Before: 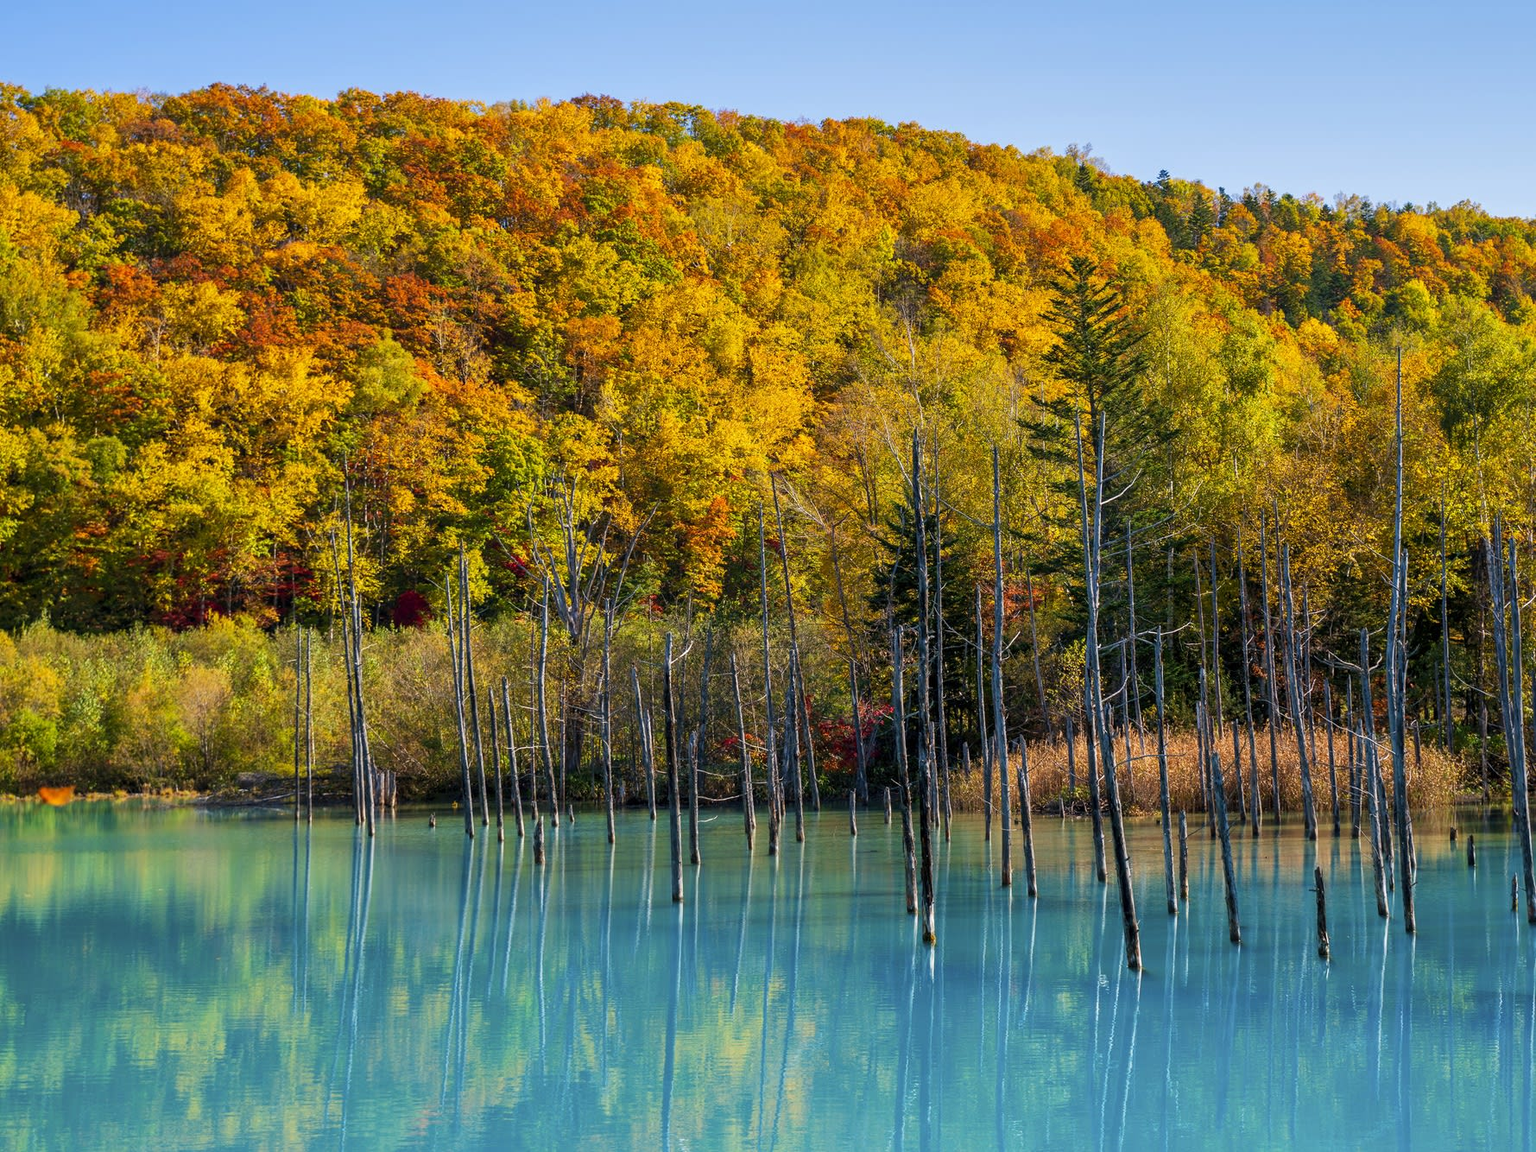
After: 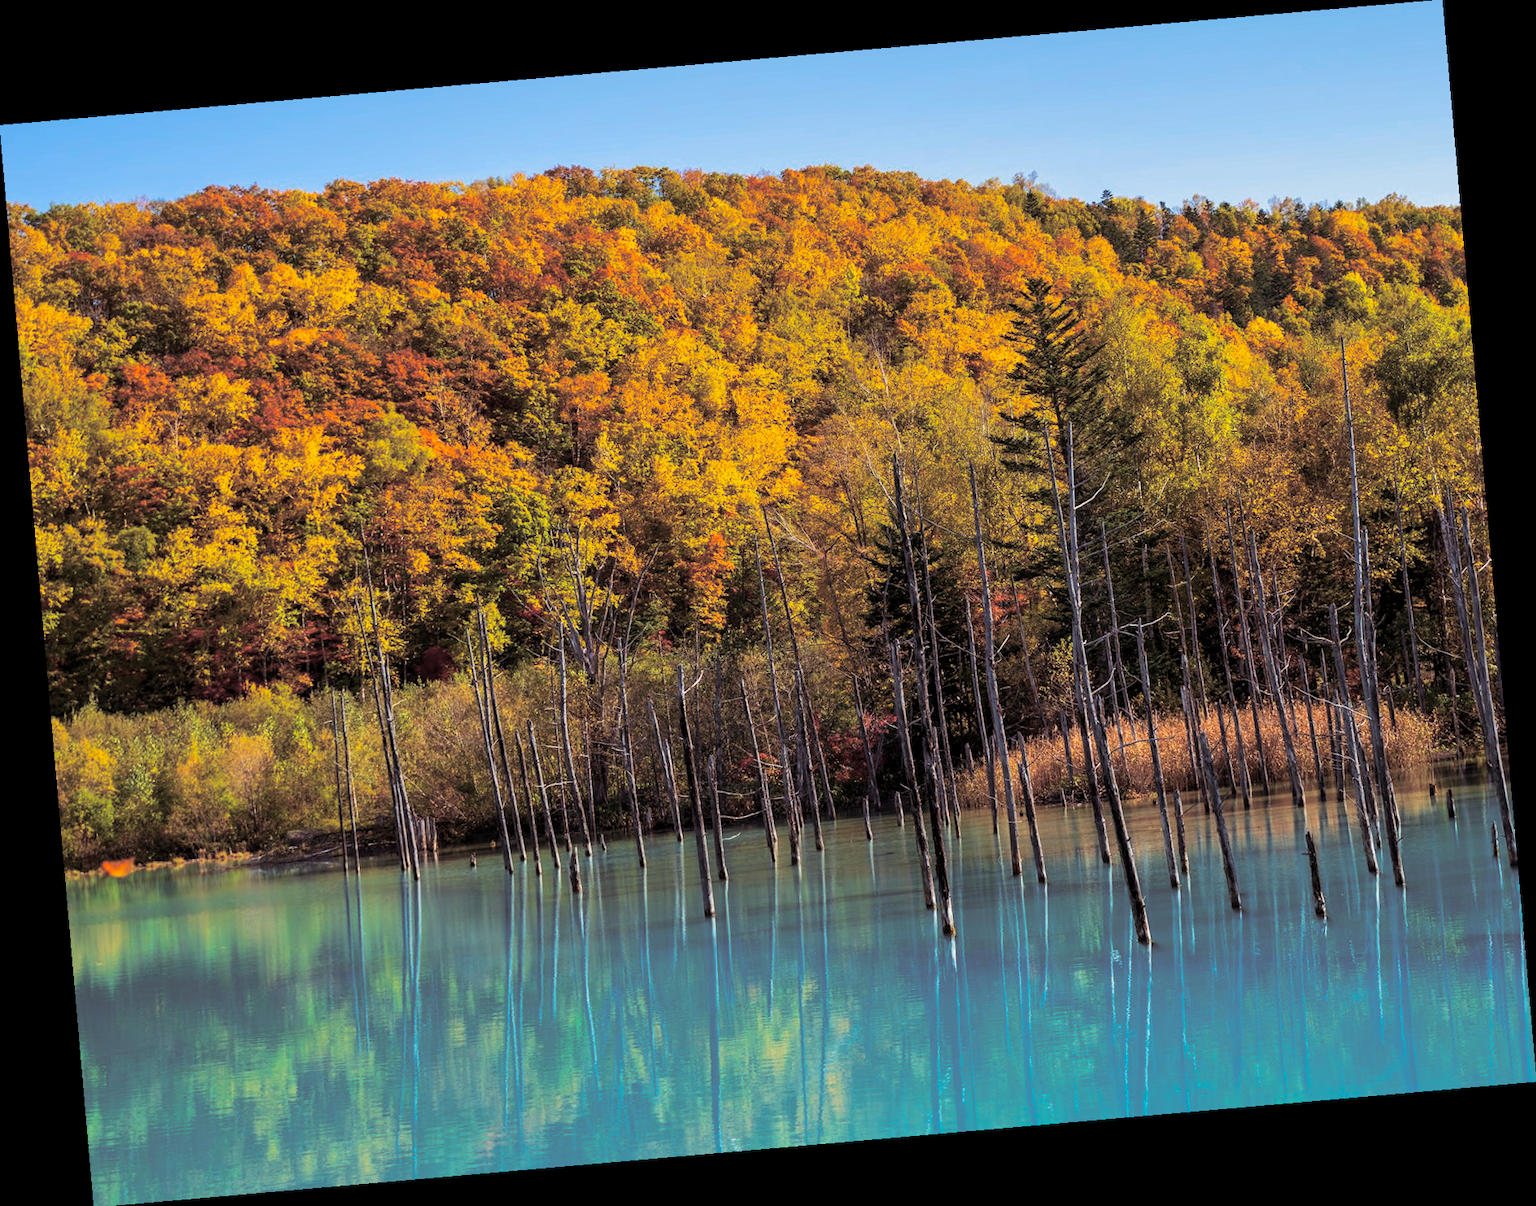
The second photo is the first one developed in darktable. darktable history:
rotate and perspective: rotation -4.98°, automatic cropping off
split-toning: shadows › saturation 0.24, highlights › hue 54°, highlights › saturation 0.24
